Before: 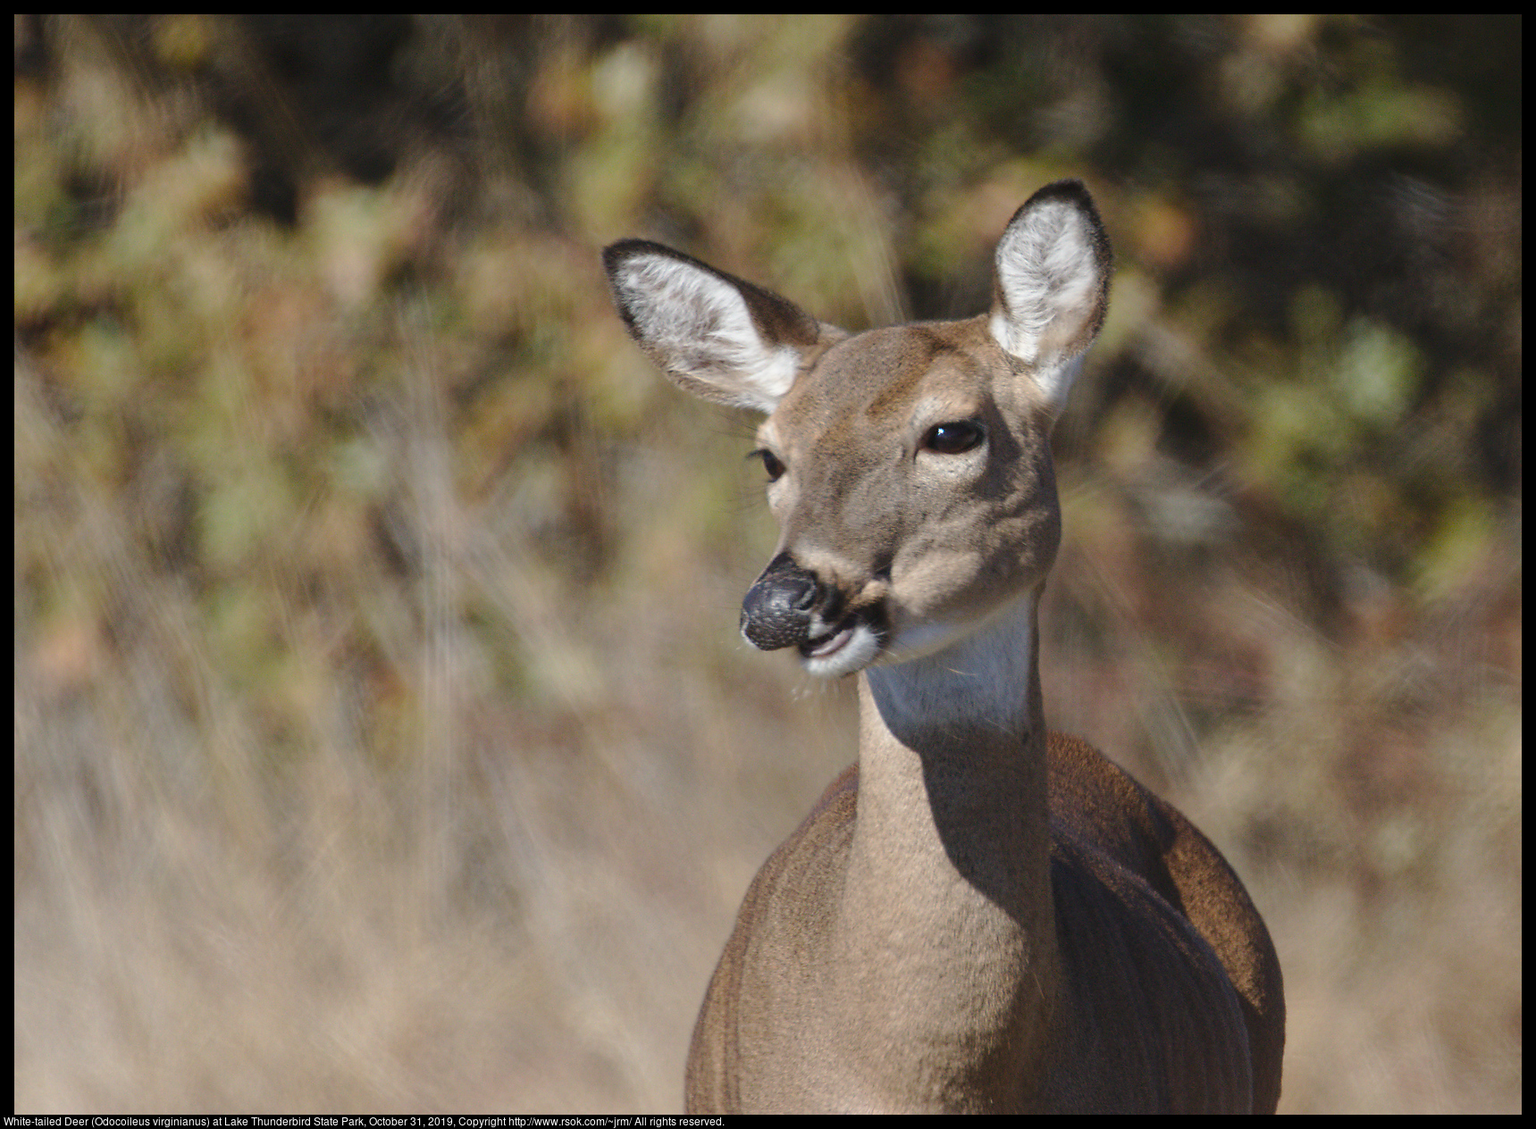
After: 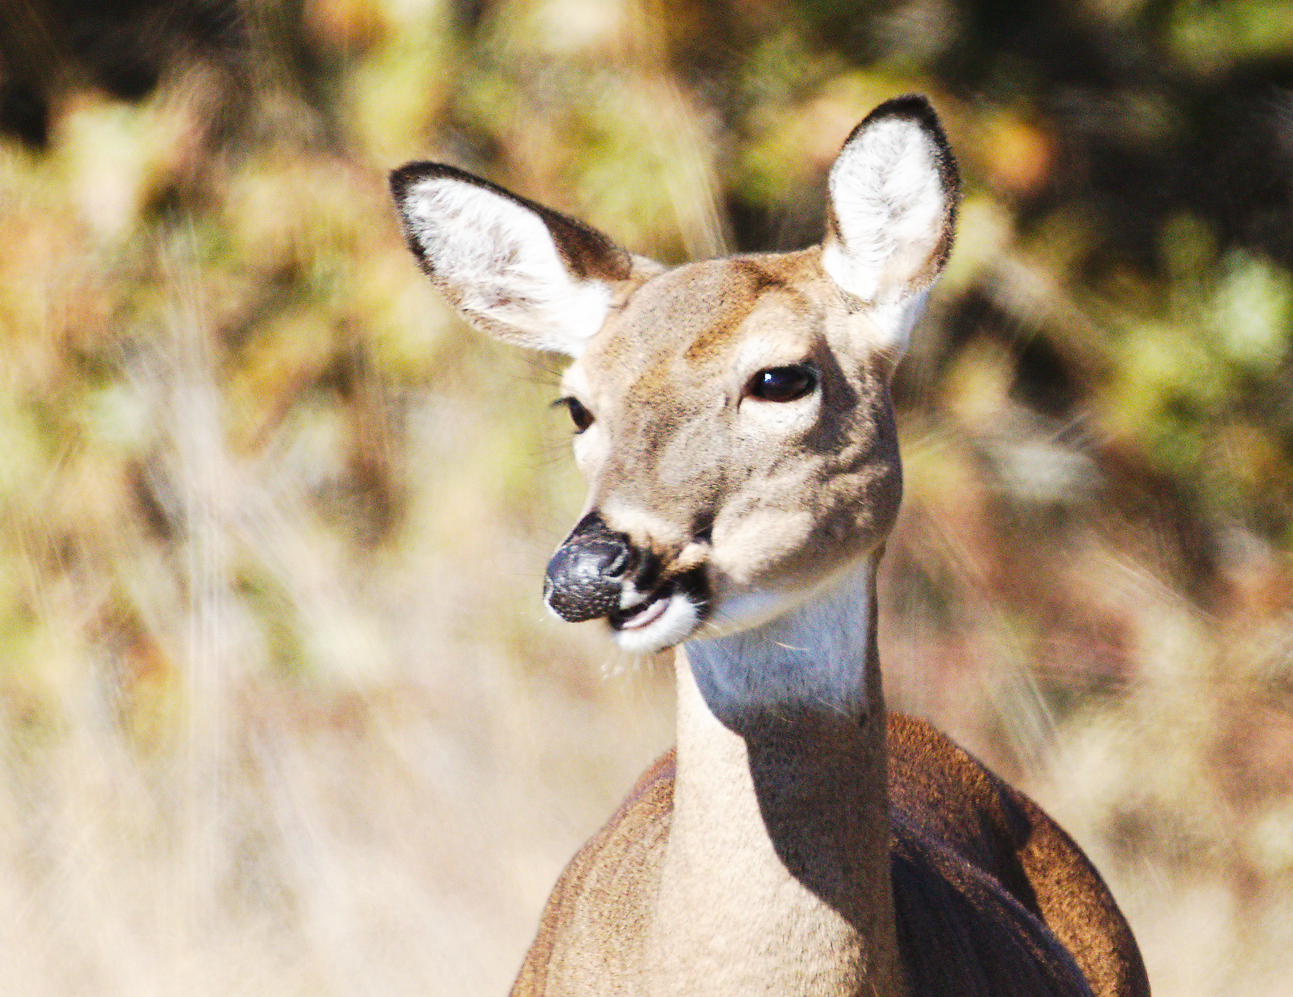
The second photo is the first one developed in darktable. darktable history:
crop: left 16.6%, top 8.459%, right 8.182%, bottom 12.652%
base curve: curves: ch0 [(0, 0) (0.007, 0.004) (0.027, 0.03) (0.046, 0.07) (0.207, 0.54) (0.442, 0.872) (0.673, 0.972) (1, 1)], preserve colors none
